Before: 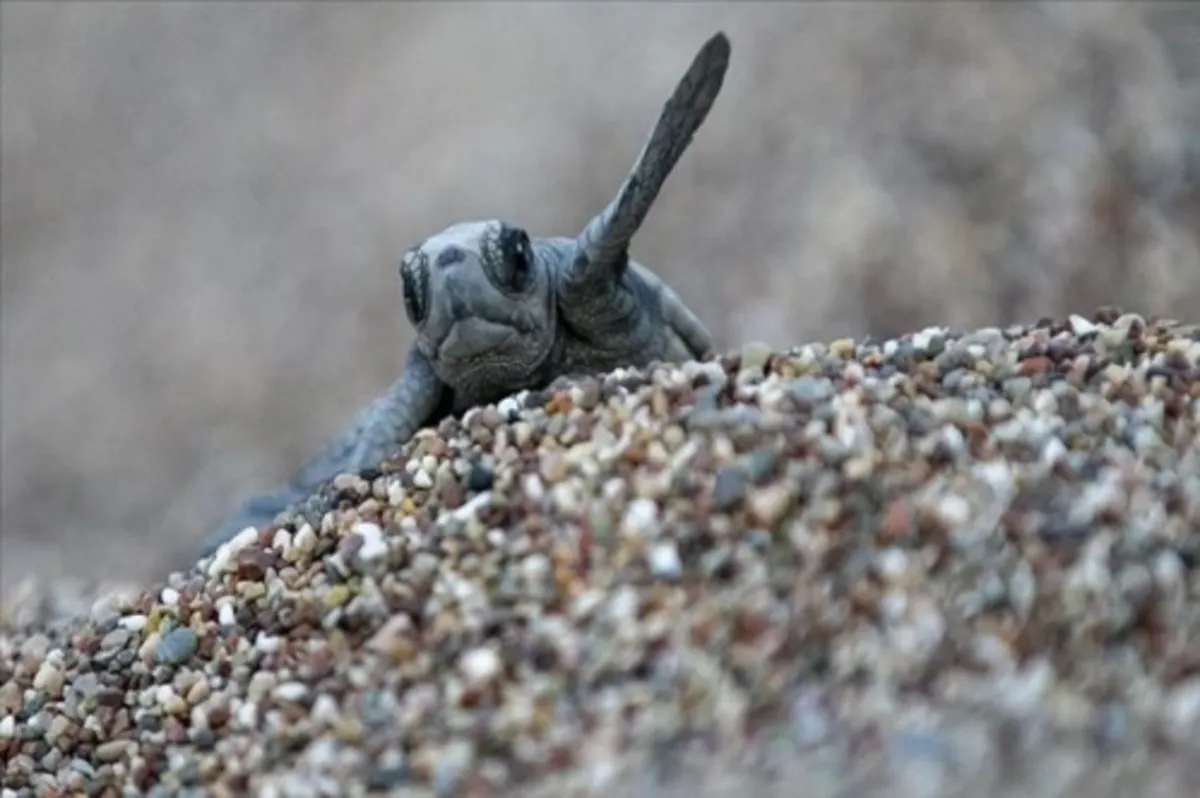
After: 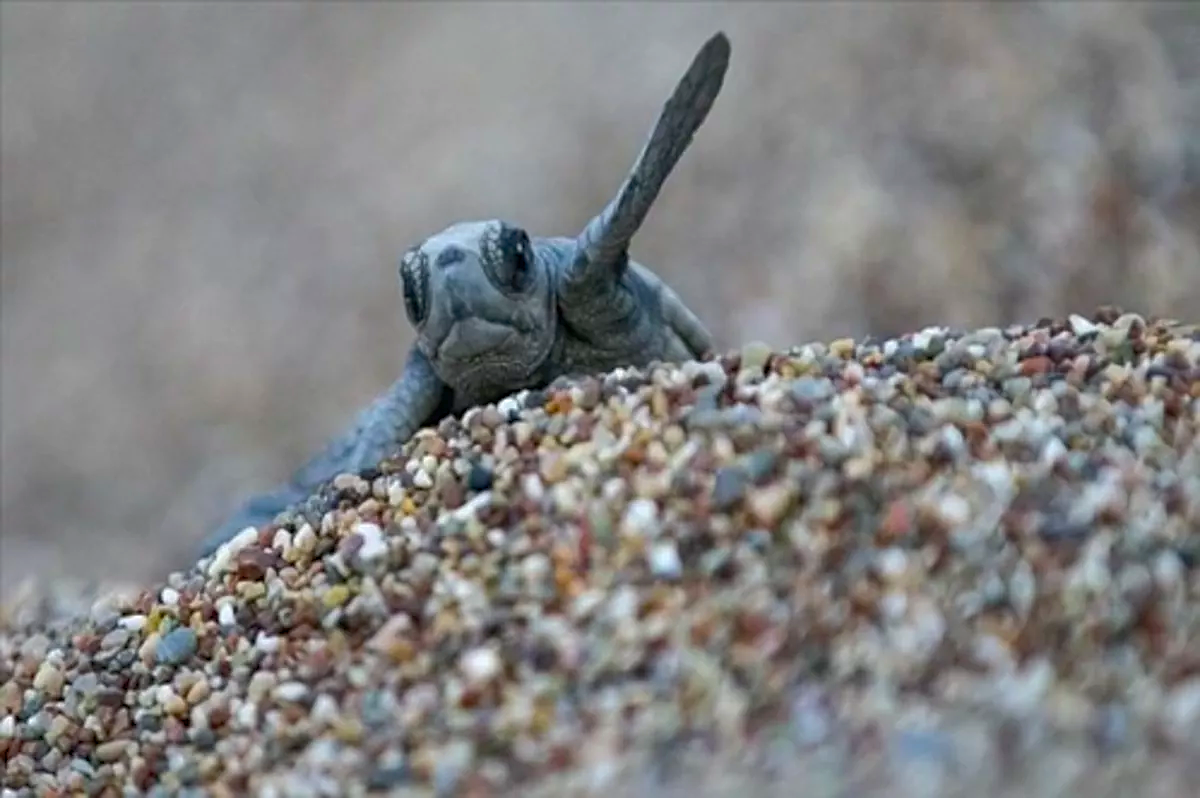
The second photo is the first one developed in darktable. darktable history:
color balance rgb: perceptual saturation grading › global saturation 30%, global vibrance 20%
shadows and highlights: on, module defaults
sharpen: on, module defaults
exposure: compensate highlight preservation false
